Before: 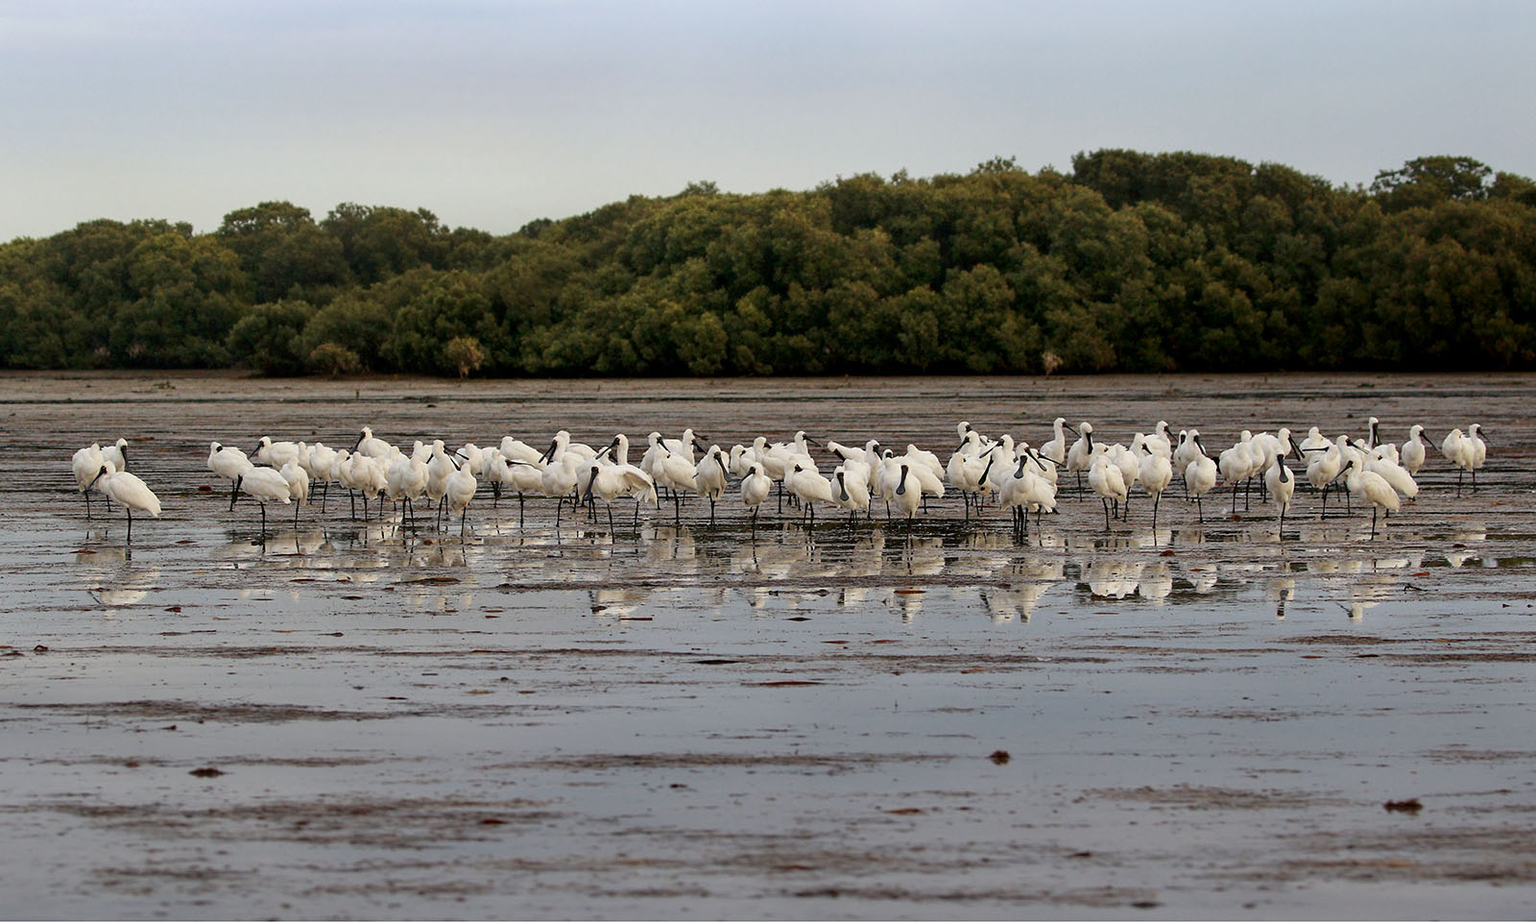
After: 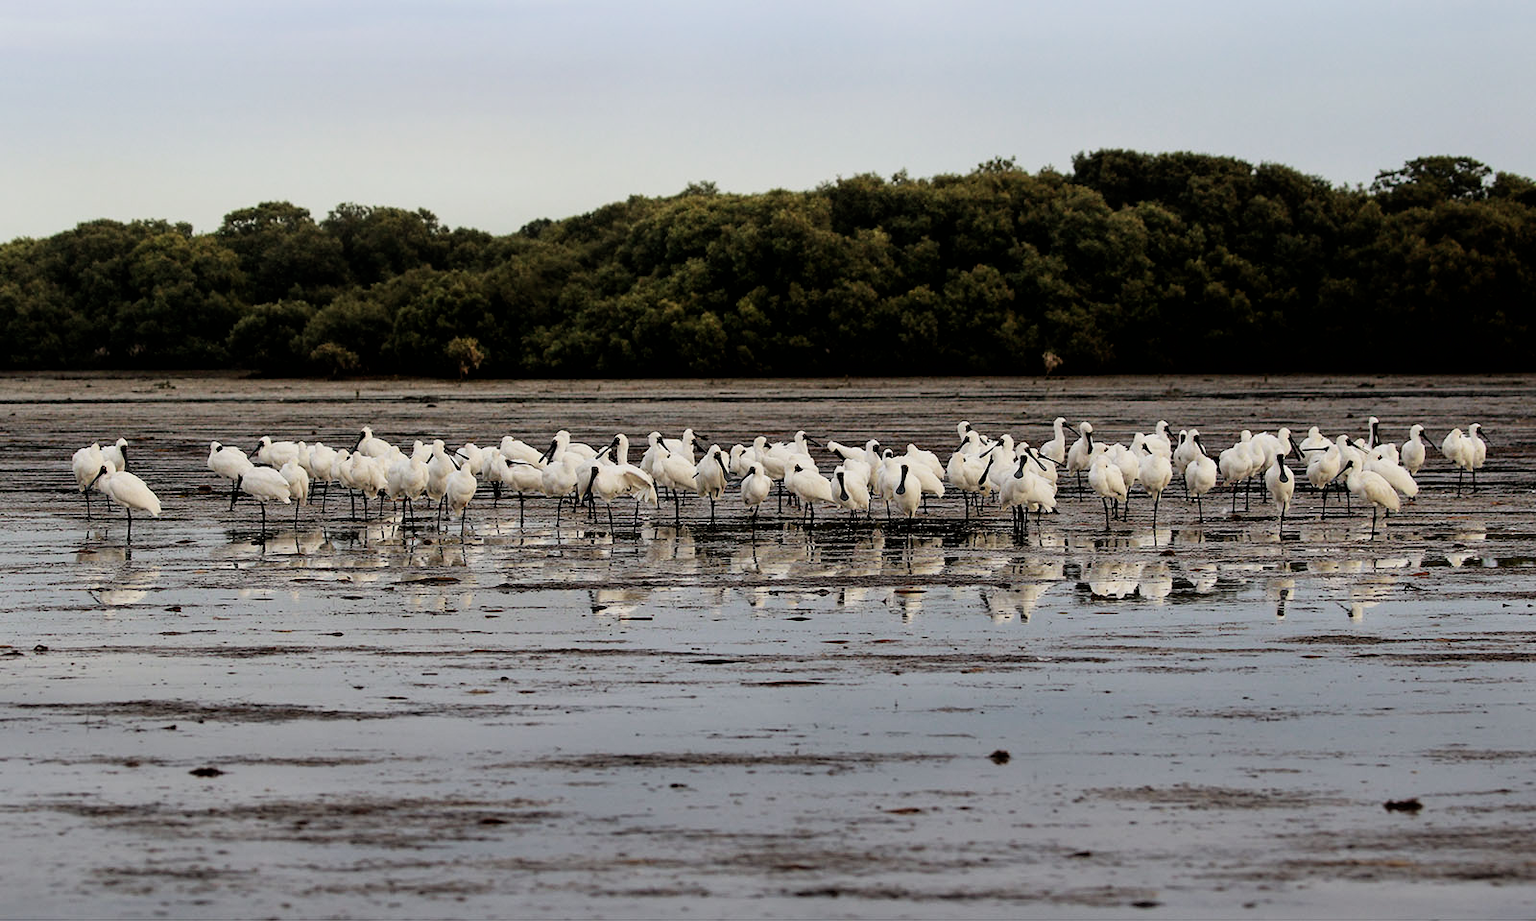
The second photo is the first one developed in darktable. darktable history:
filmic rgb: black relative exposure -16 EV, white relative exposure 6.23 EV, hardness 5.09, contrast 1.352
